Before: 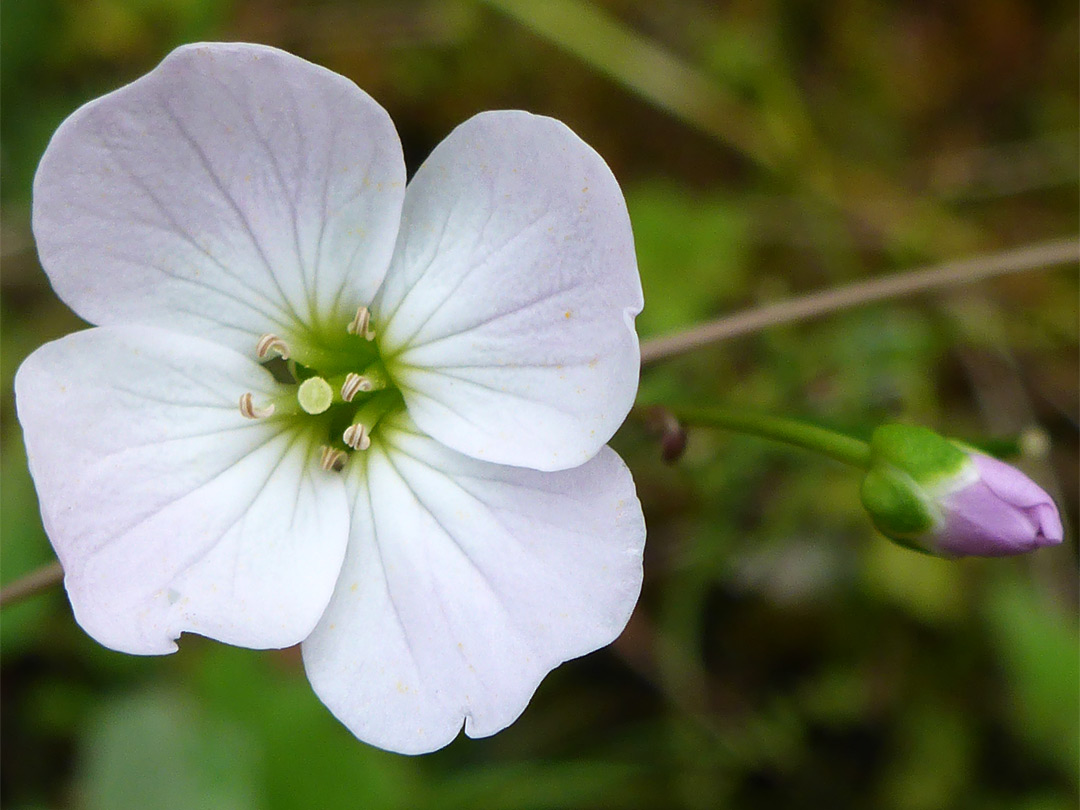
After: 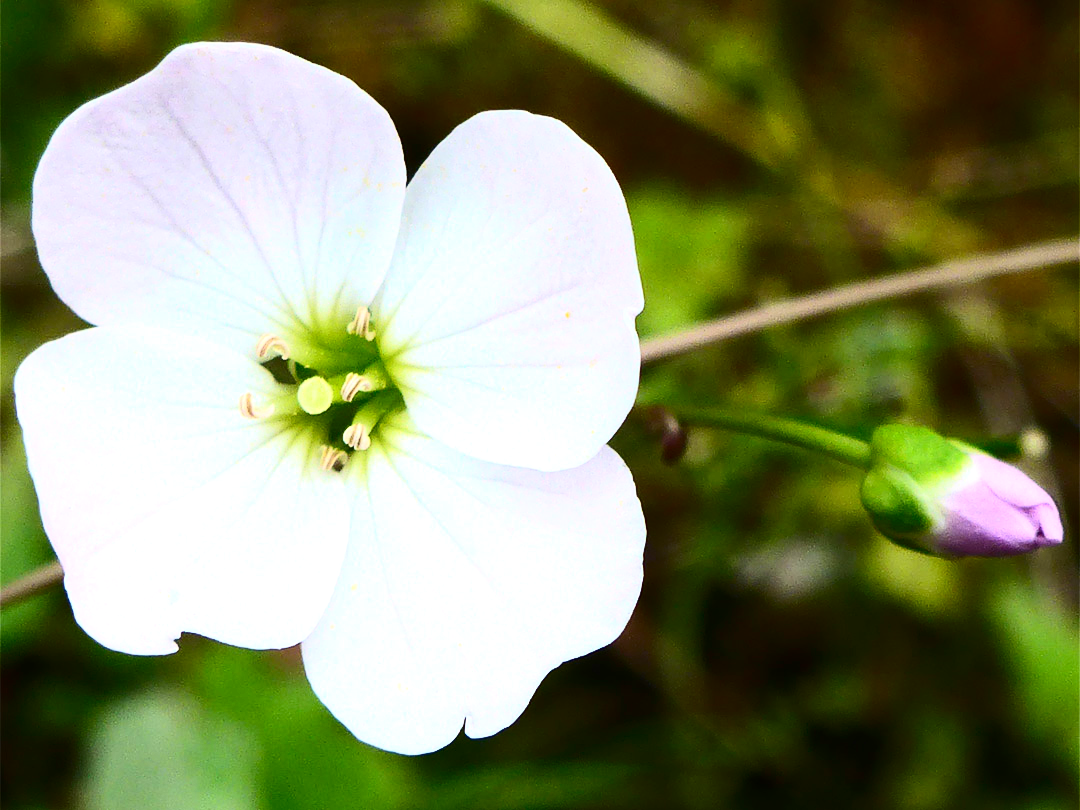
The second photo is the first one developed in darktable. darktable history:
color zones: curves: ch1 [(0, 0.469) (0.01, 0.469) (0.12, 0.446) (0.248, 0.469) (0.5, 0.5) (0.748, 0.5) (0.99, 0.469) (1, 0.469)]
contrast brightness saturation: contrast 0.408, brightness 0.049, saturation 0.251
exposure: exposure 0.564 EV, compensate highlight preservation false
